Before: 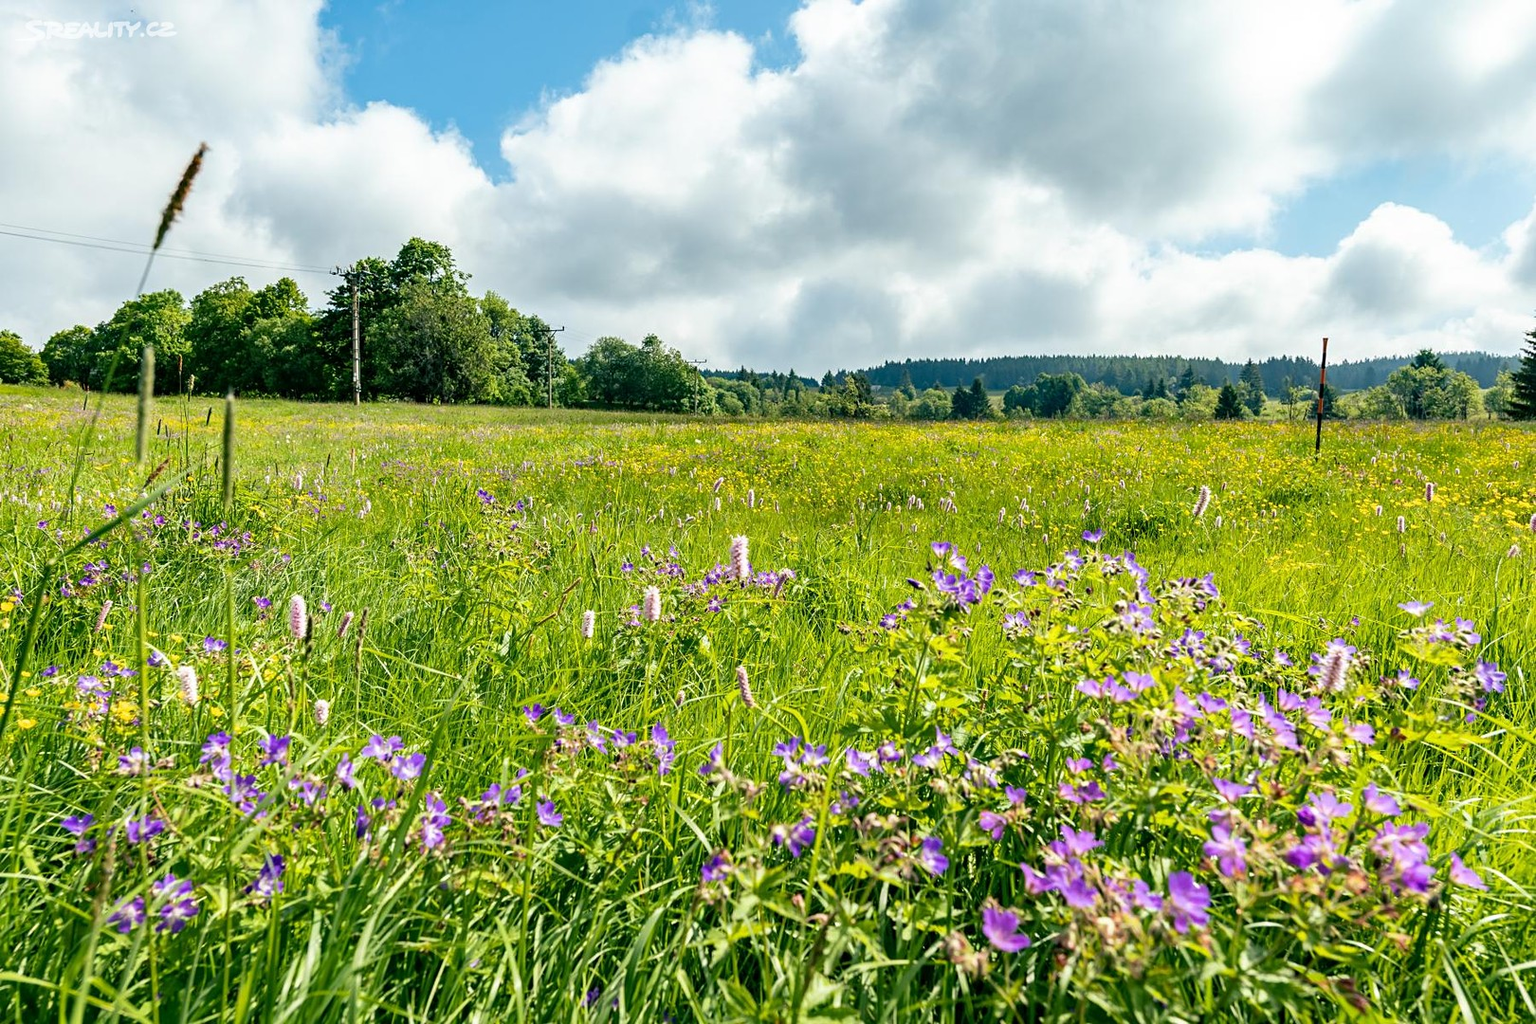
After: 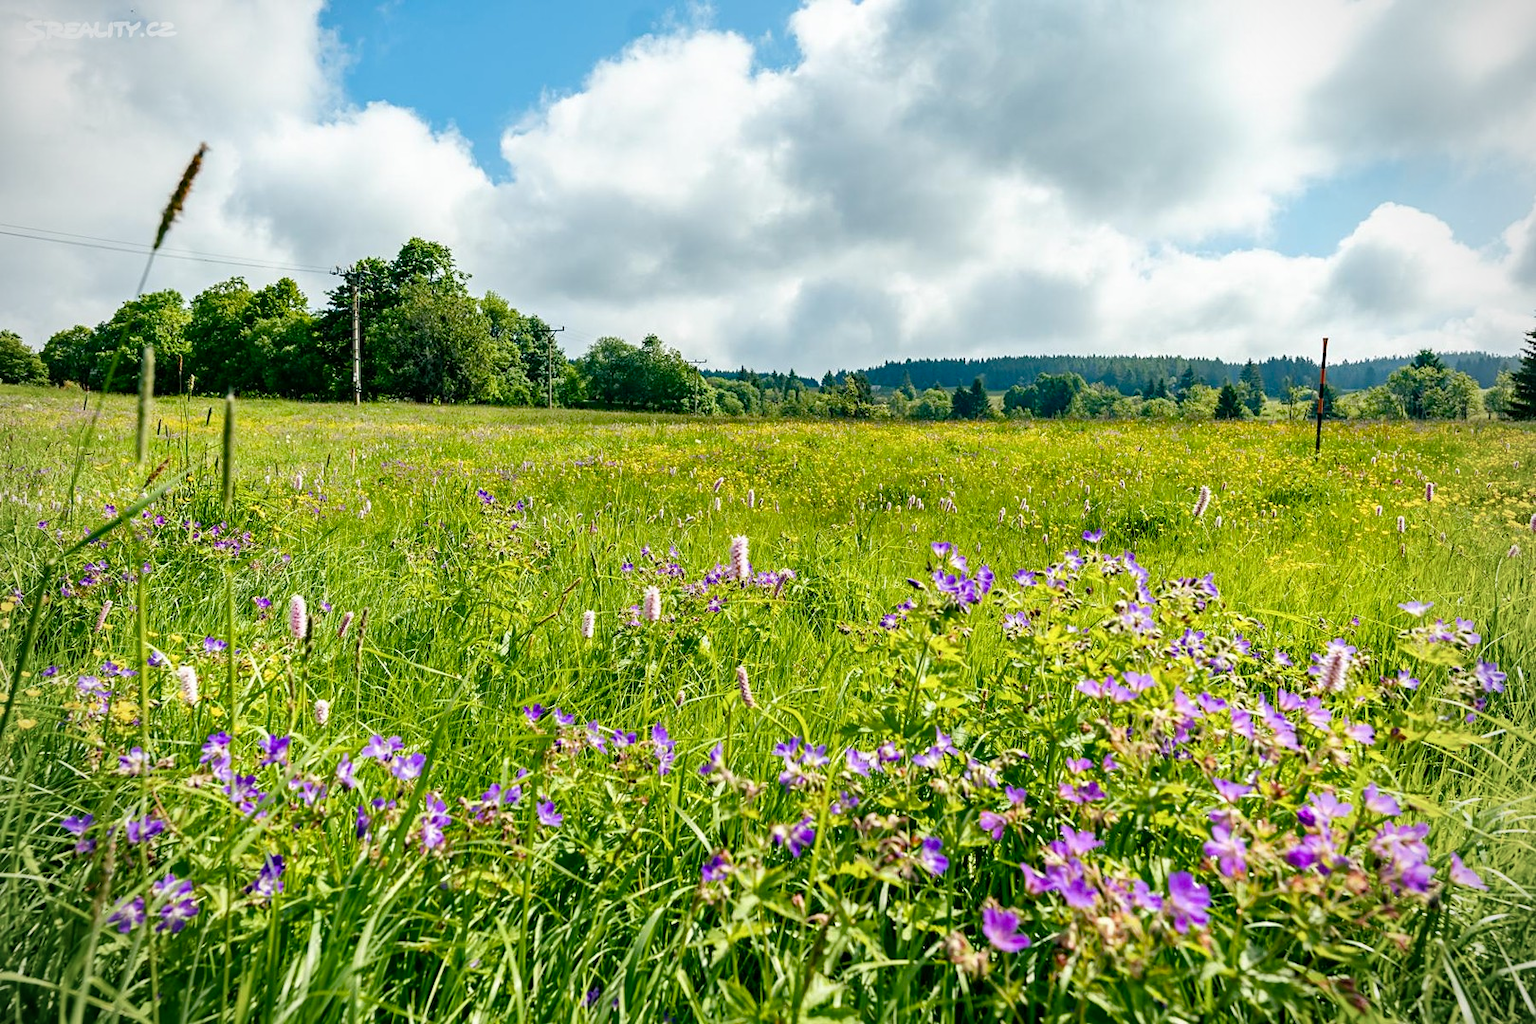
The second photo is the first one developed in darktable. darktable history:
vignetting: fall-off radius 60.92%
color balance rgb: perceptual saturation grading › global saturation 20%, perceptual saturation grading › highlights -25%, perceptual saturation grading › shadows 25%
